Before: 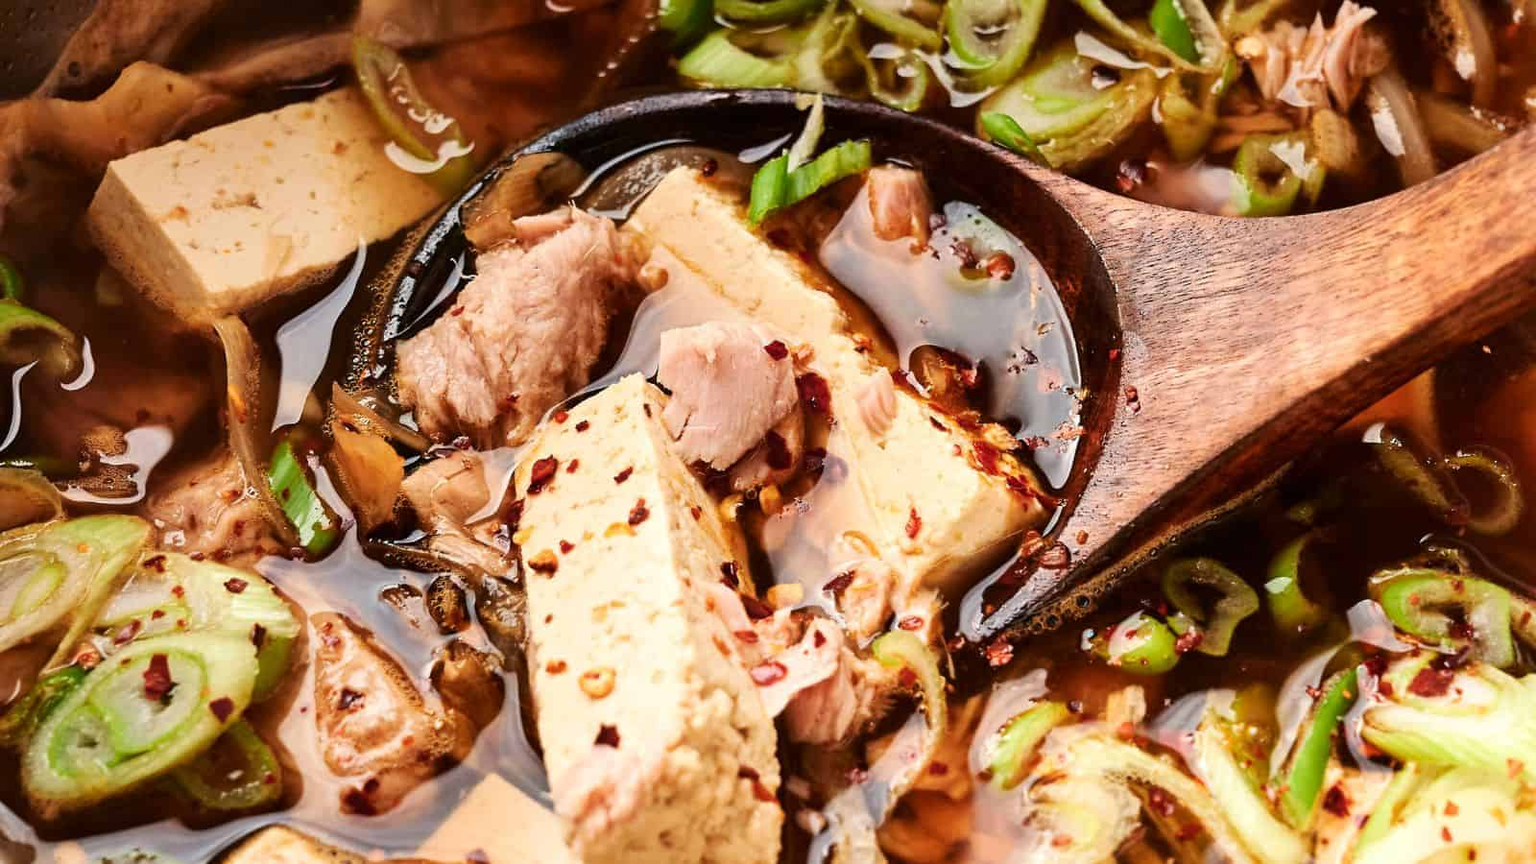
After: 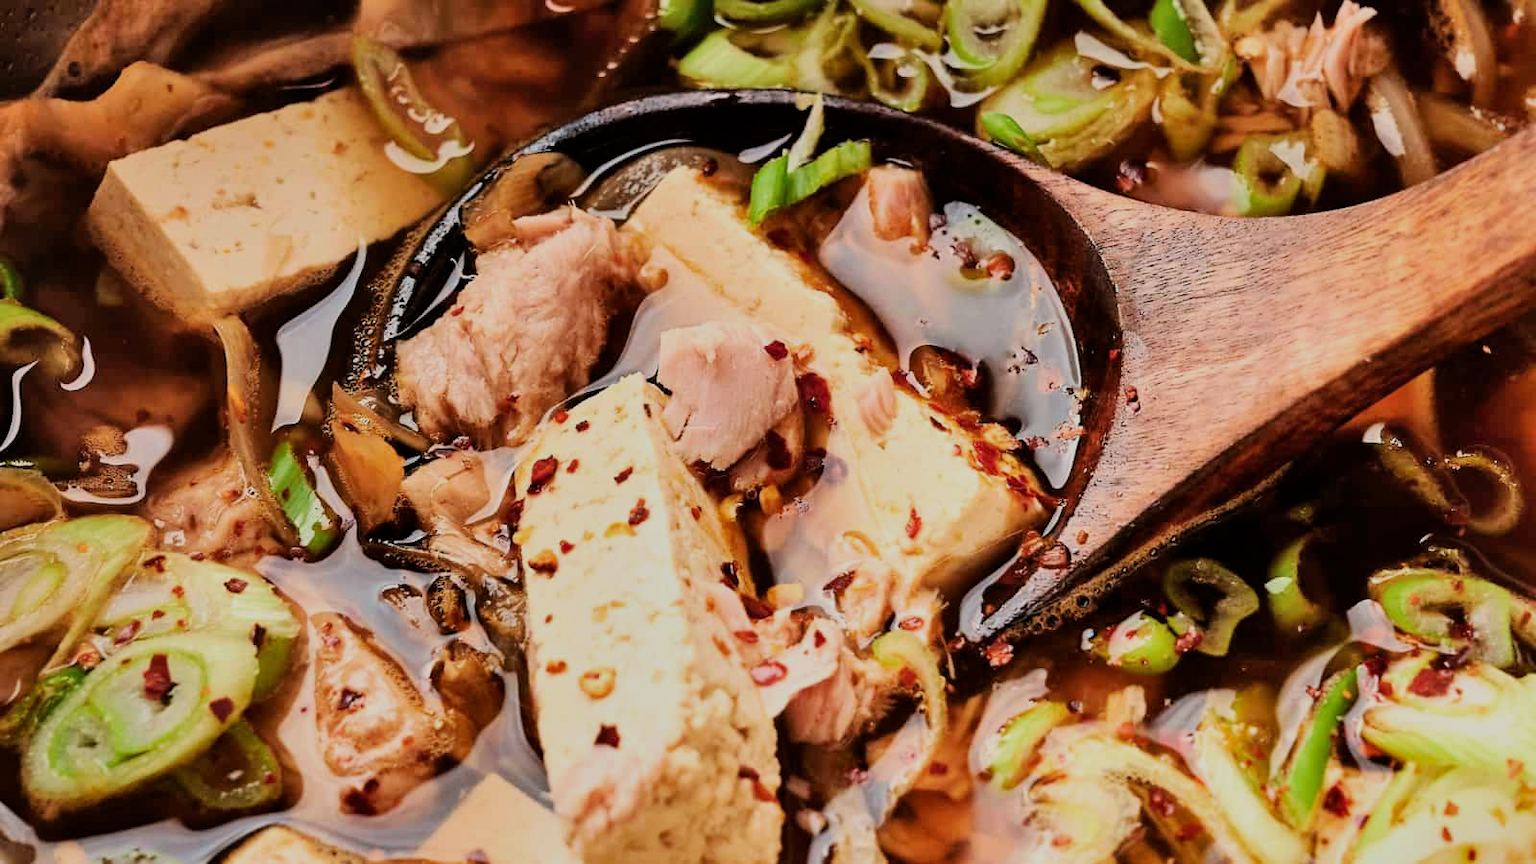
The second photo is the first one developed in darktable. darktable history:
shadows and highlights: soften with gaussian
filmic rgb: black relative exposure -7.65 EV, white relative exposure 4.56 EV, hardness 3.61, color science v6 (2022)
